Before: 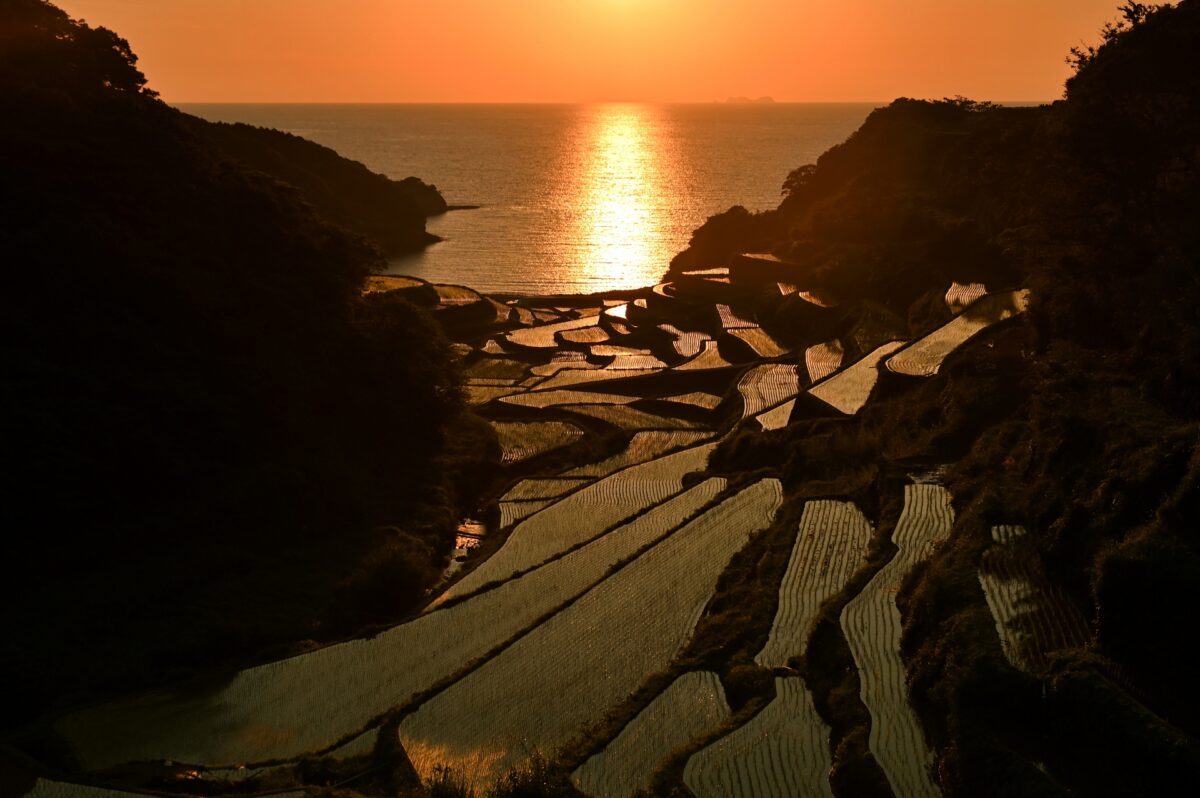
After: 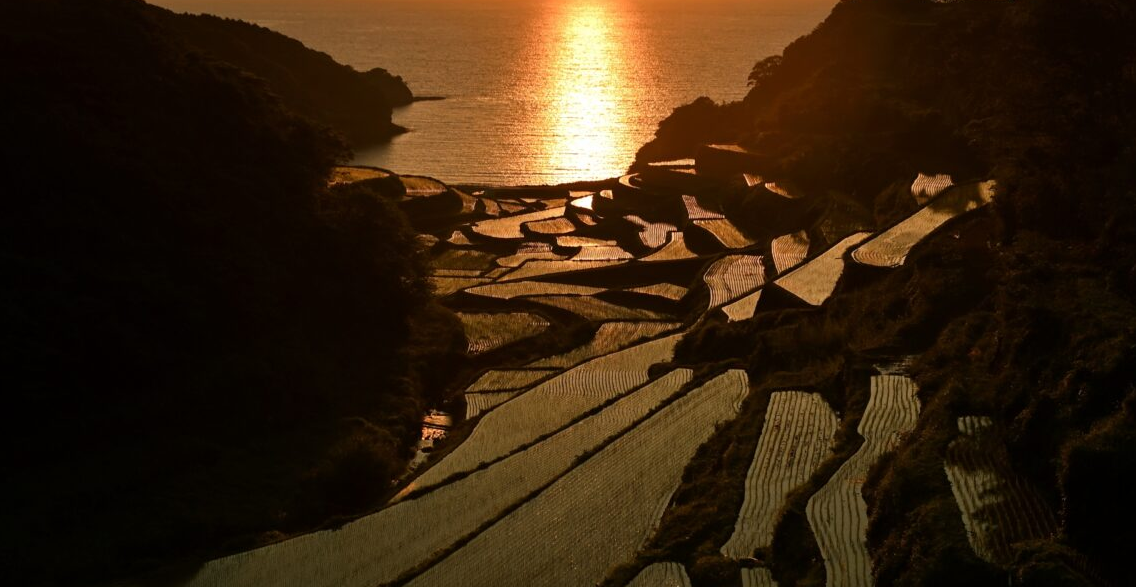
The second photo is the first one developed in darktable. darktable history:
crop and rotate: left 2.881%, top 13.684%, right 2.42%, bottom 12.661%
